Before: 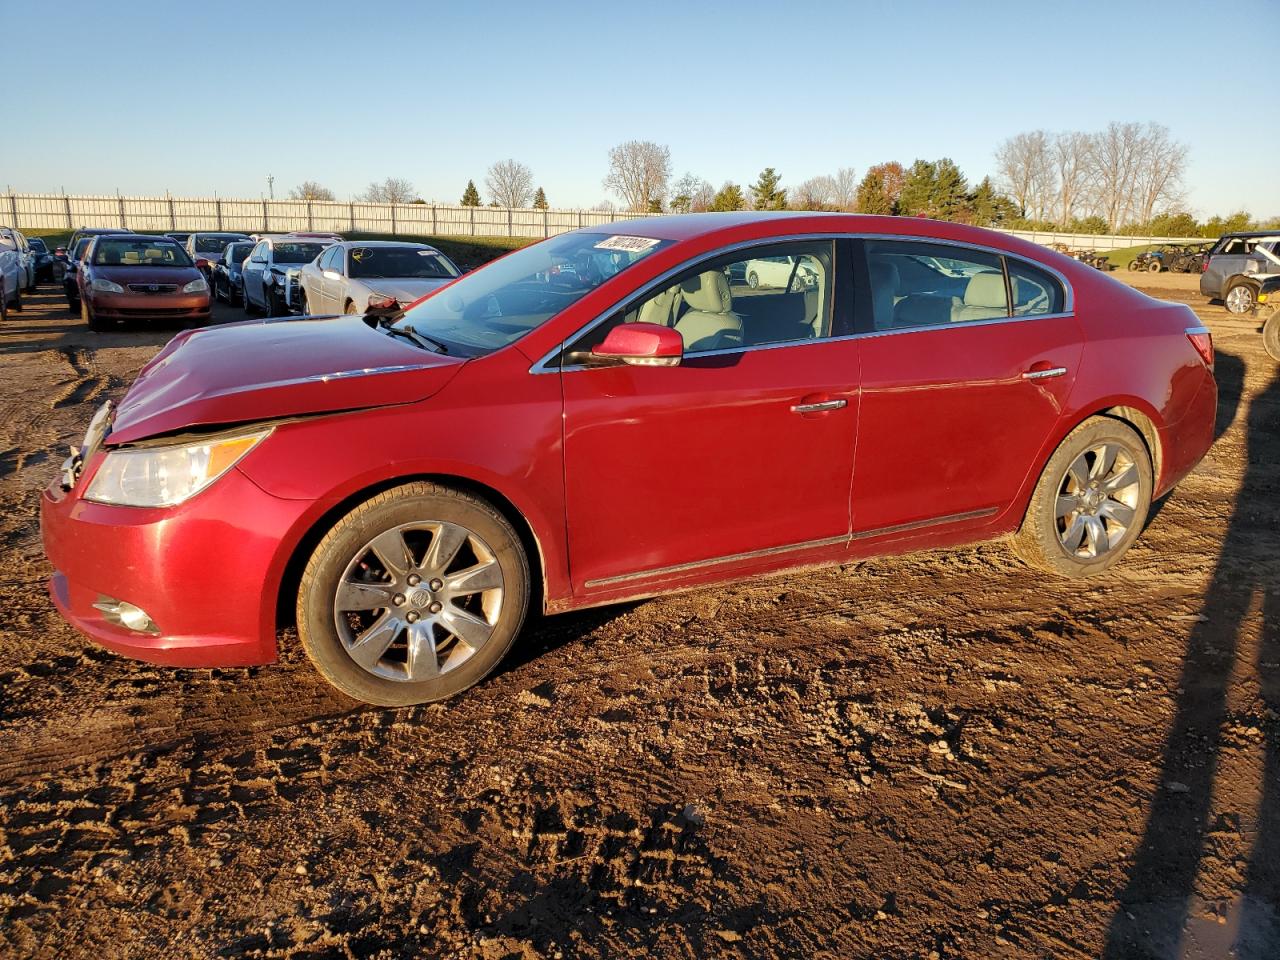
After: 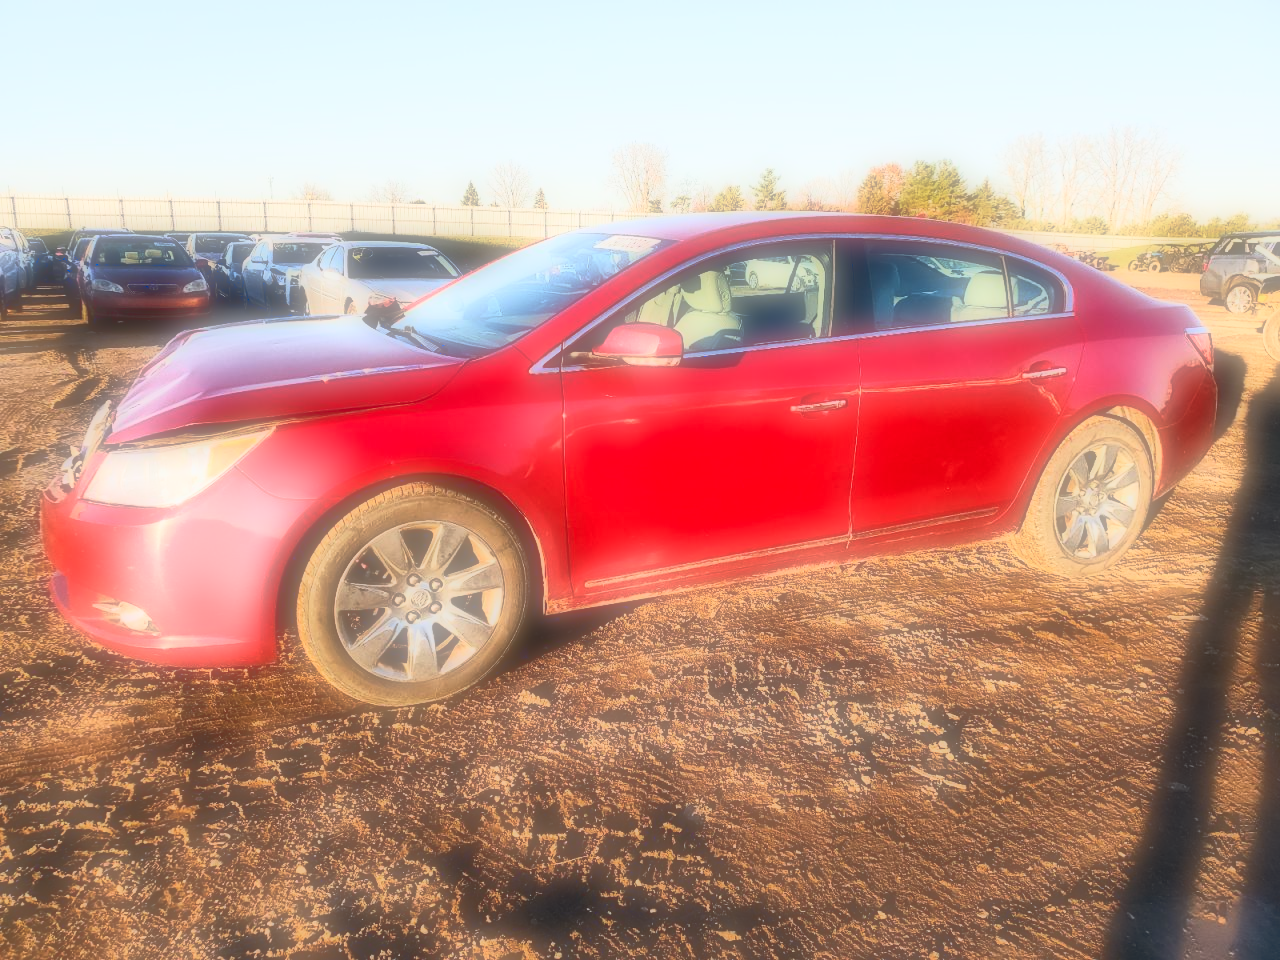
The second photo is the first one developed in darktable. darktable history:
tone curve: curves: ch0 [(0, 0.098) (0.262, 0.324) (0.421, 0.59) (0.54, 0.803) (0.725, 0.922) (0.99, 0.974)], color space Lab, linked channels, preserve colors none
tone equalizer: on, module defaults
soften: on, module defaults
